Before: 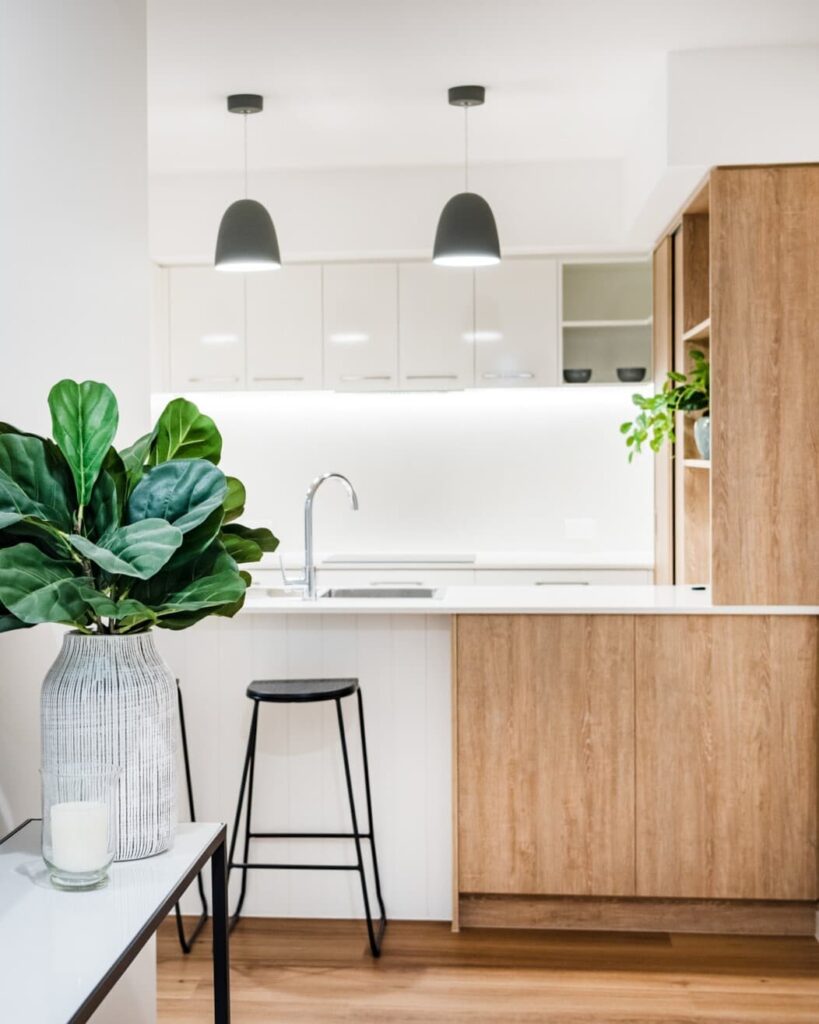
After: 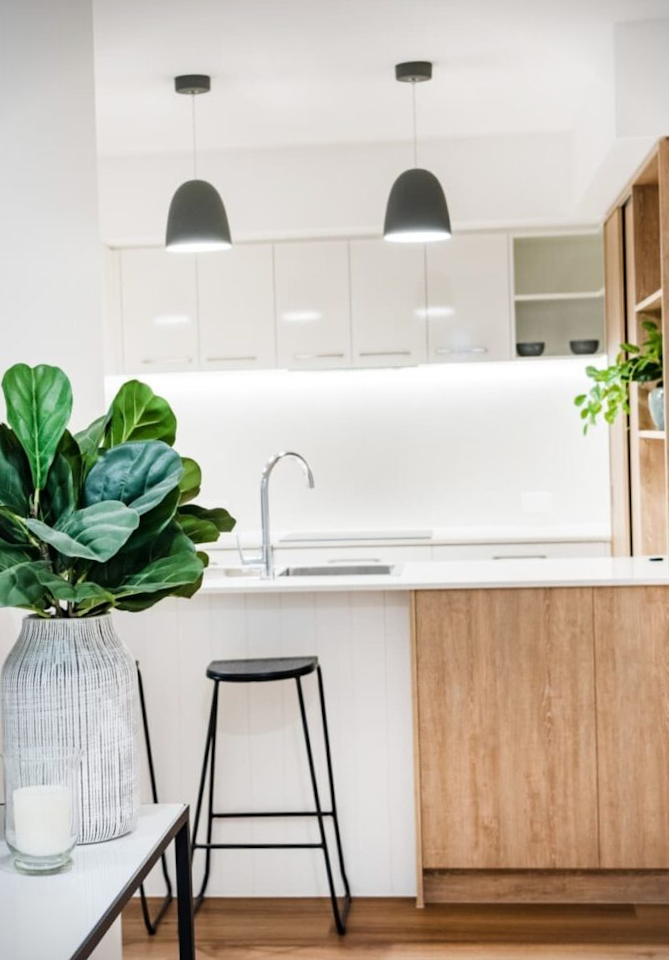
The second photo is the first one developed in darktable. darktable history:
vignetting: fall-off start 100.02%, brightness -0.694
crop and rotate: angle 1.21°, left 4.319%, top 1.093%, right 11.856%, bottom 2.68%
